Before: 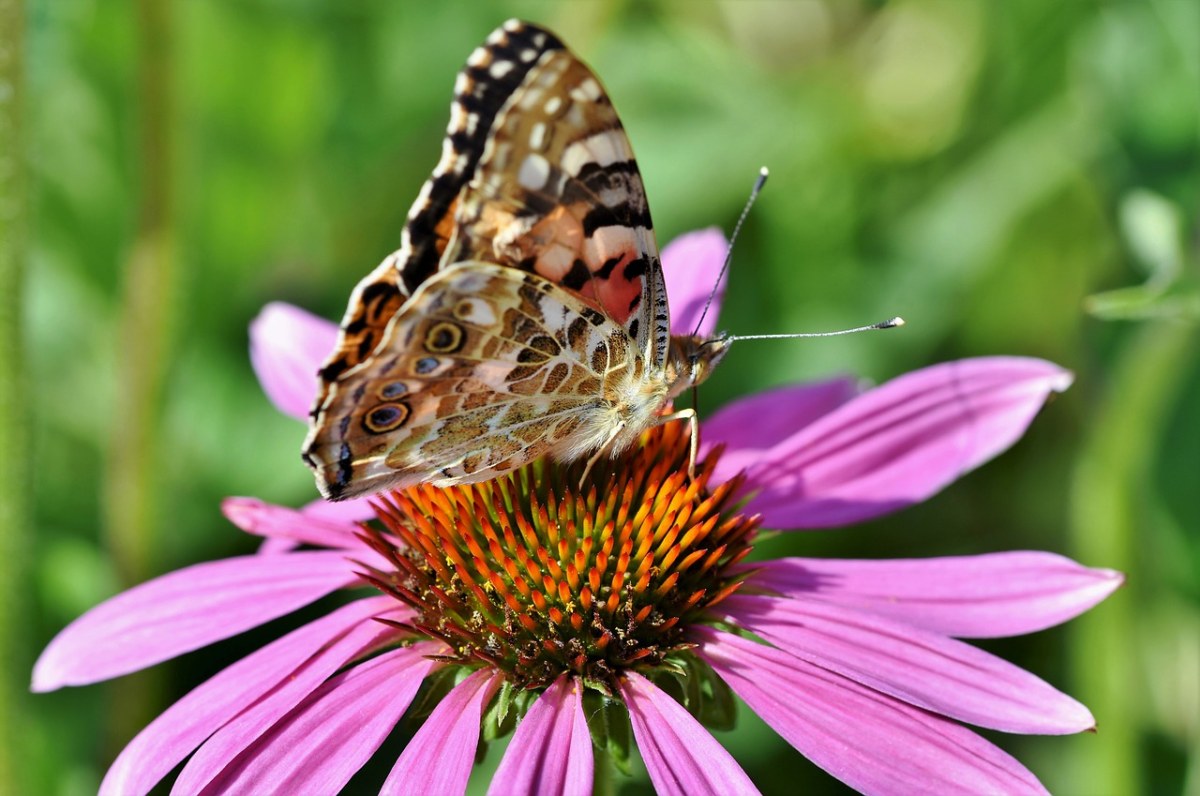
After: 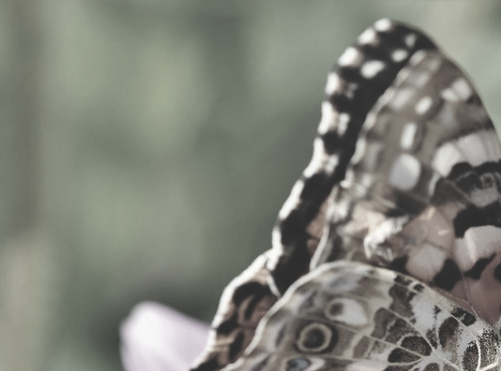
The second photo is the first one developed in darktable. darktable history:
color correction: highlights b* 0.041, saturation 0.178
crop and rotate: left 10.833%, top 0.074%, right 47.394%, bottom 53.266%
exposure: black level correction -0.028, compensate exposure bias true, compensate highlight preservation false
